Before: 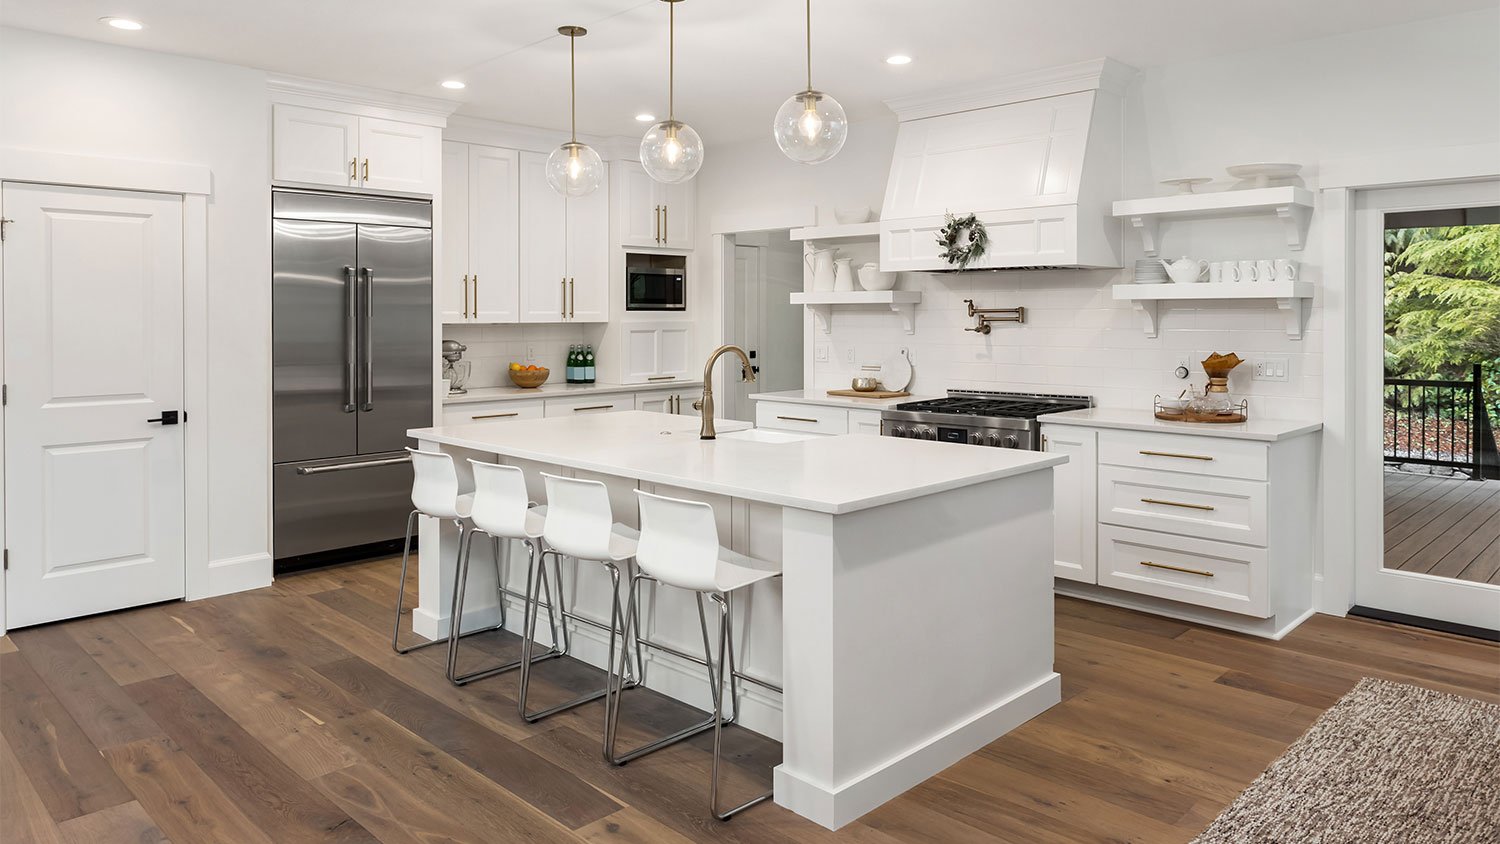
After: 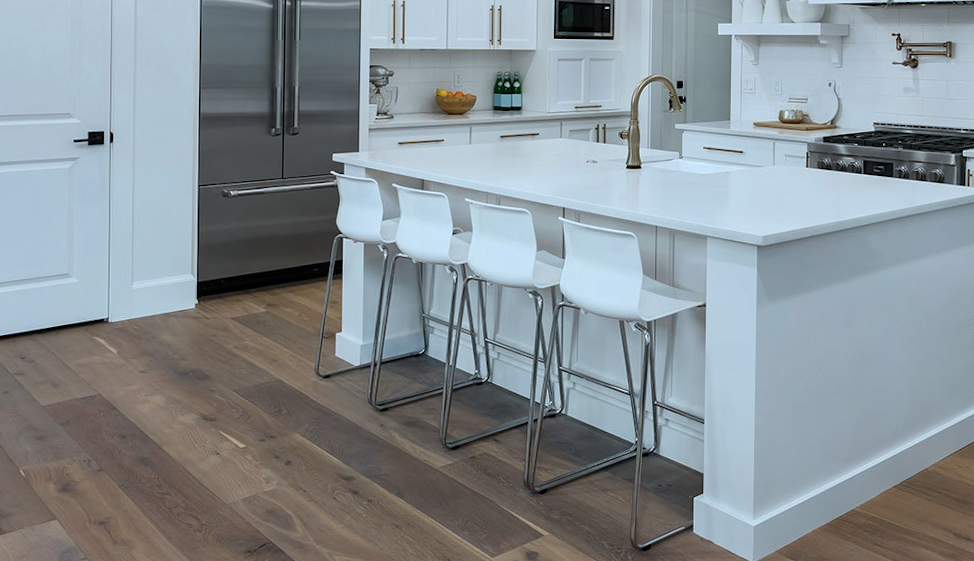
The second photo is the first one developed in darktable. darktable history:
crop and rotate: angle -0.944°, left 3.627%, top 31.574%, right 29.502%
shadows and highlights: shadows 36.8, highlights -27.49, highlights color adjustment 72.97%, soften with gaussian
color calibration: illuminant Planckian (black body), x 0.378, y 0.374, temperature 4056.79 K
exposure: exposure -0.172 EV, compensate highlight preservation false
